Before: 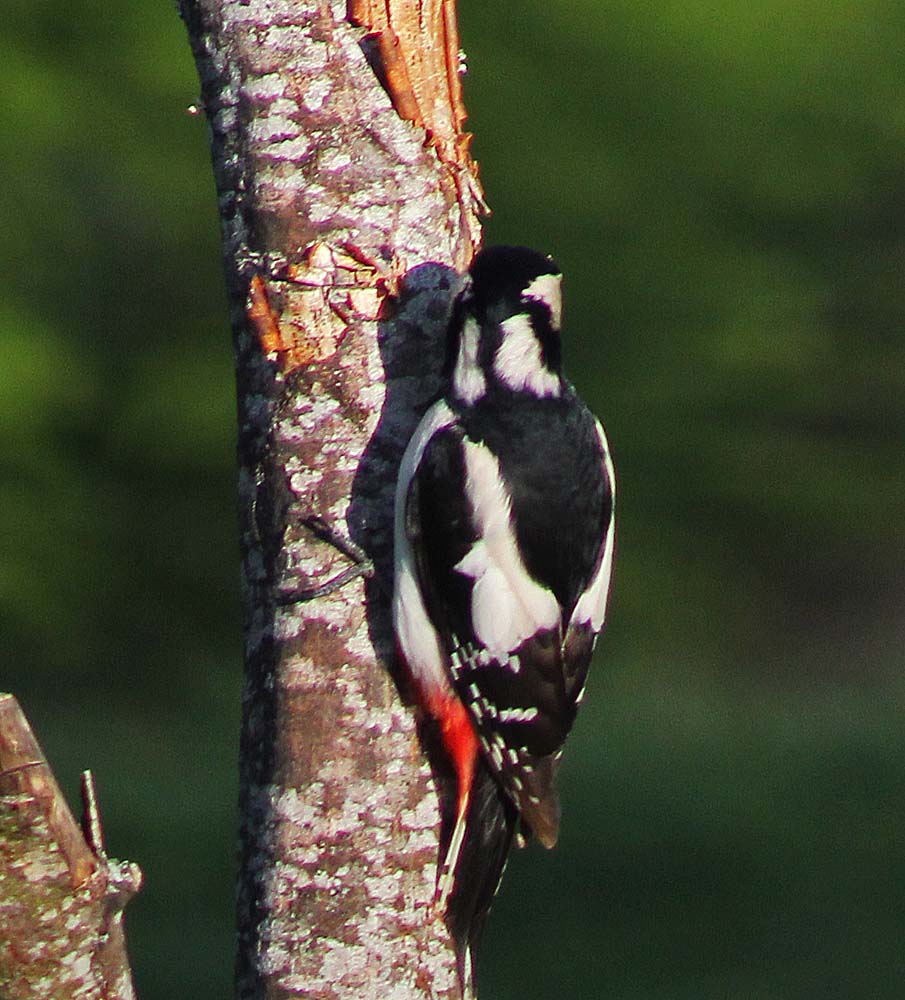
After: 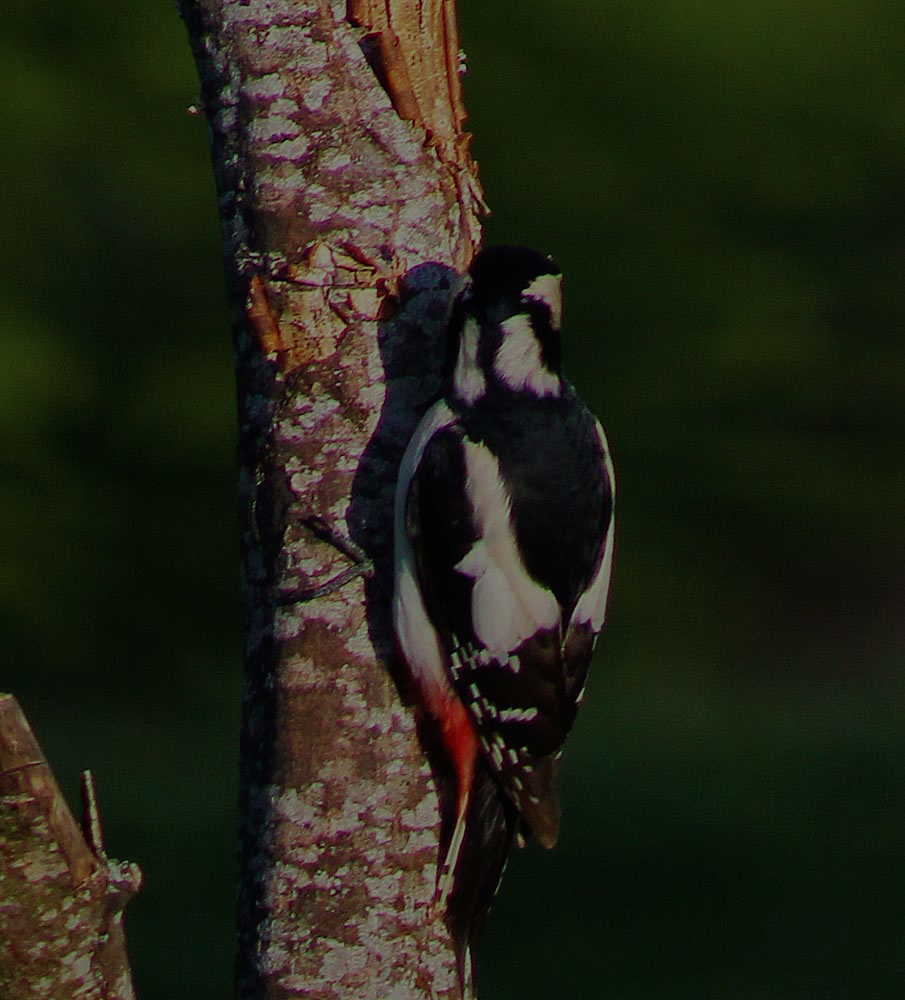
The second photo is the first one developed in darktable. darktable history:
velvia: strength 45%
exposure: exposure -2.002 EV, compensate highlight preservation false
